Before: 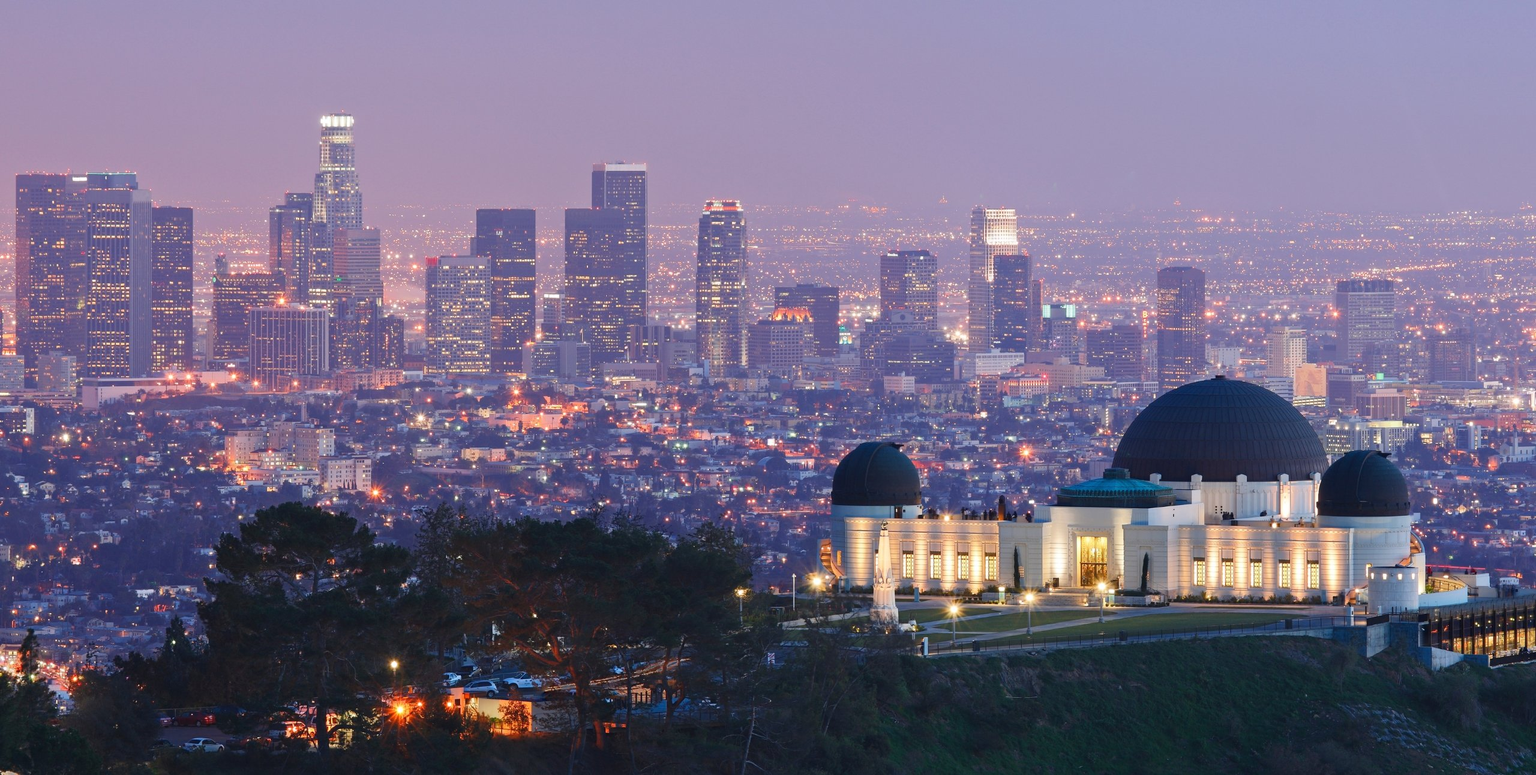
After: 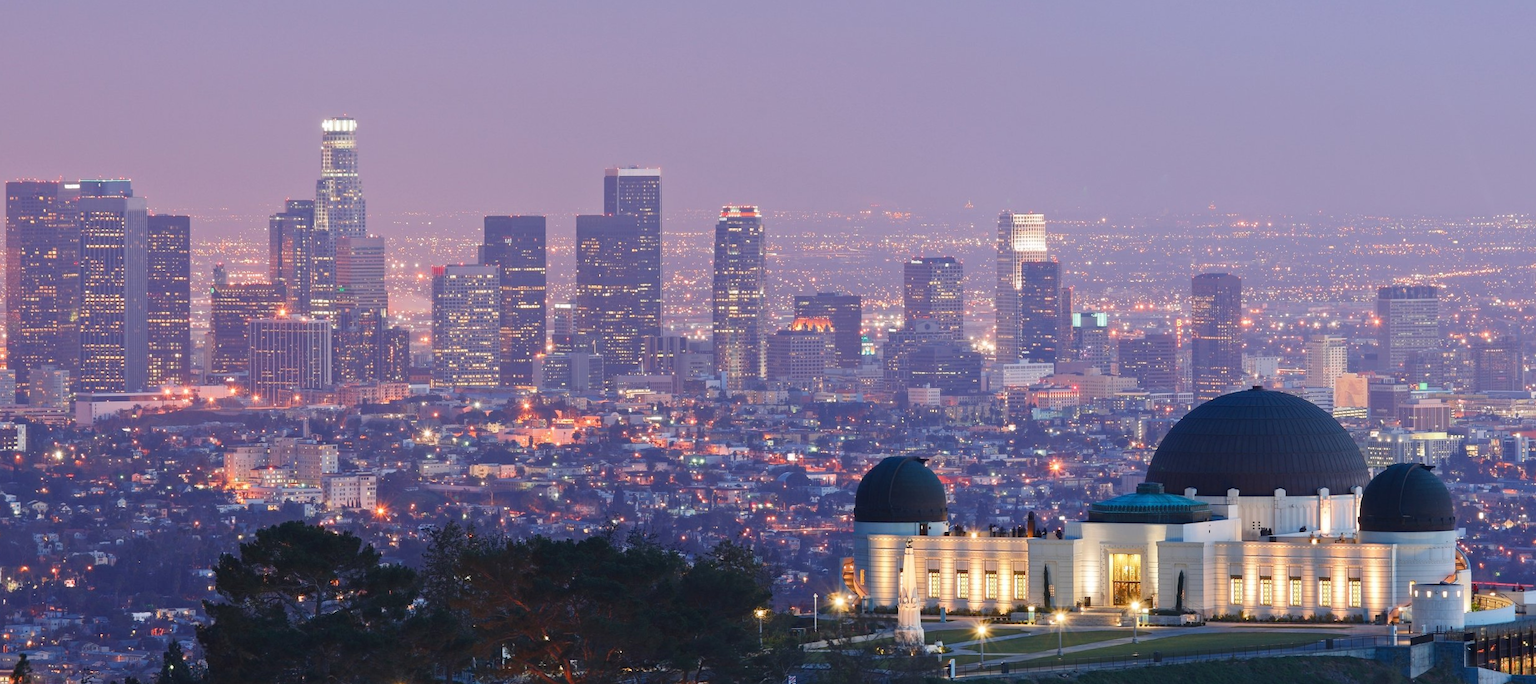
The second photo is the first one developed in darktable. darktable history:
crop and rotate: angle 0.214°, left 0.268%, right 2.73%, bottom 14.293%
